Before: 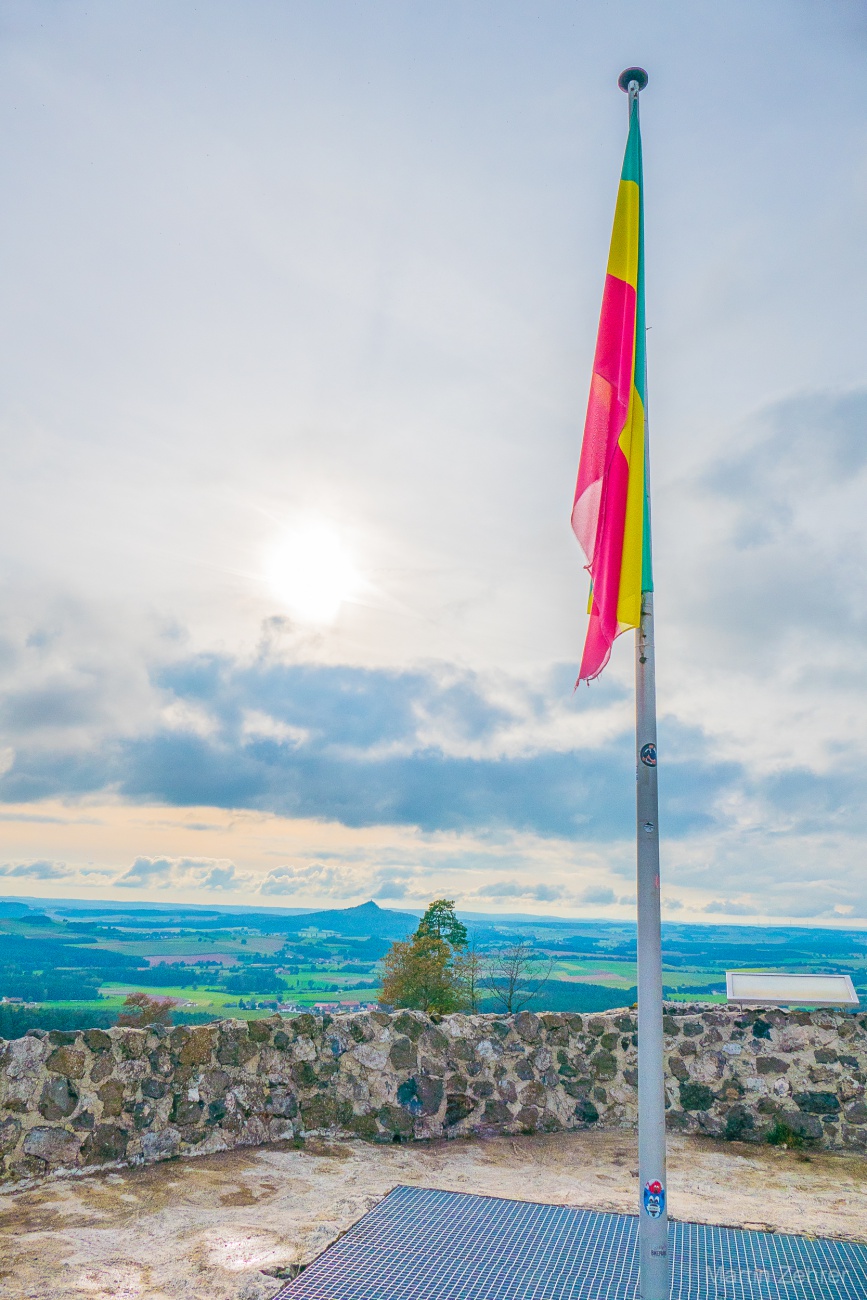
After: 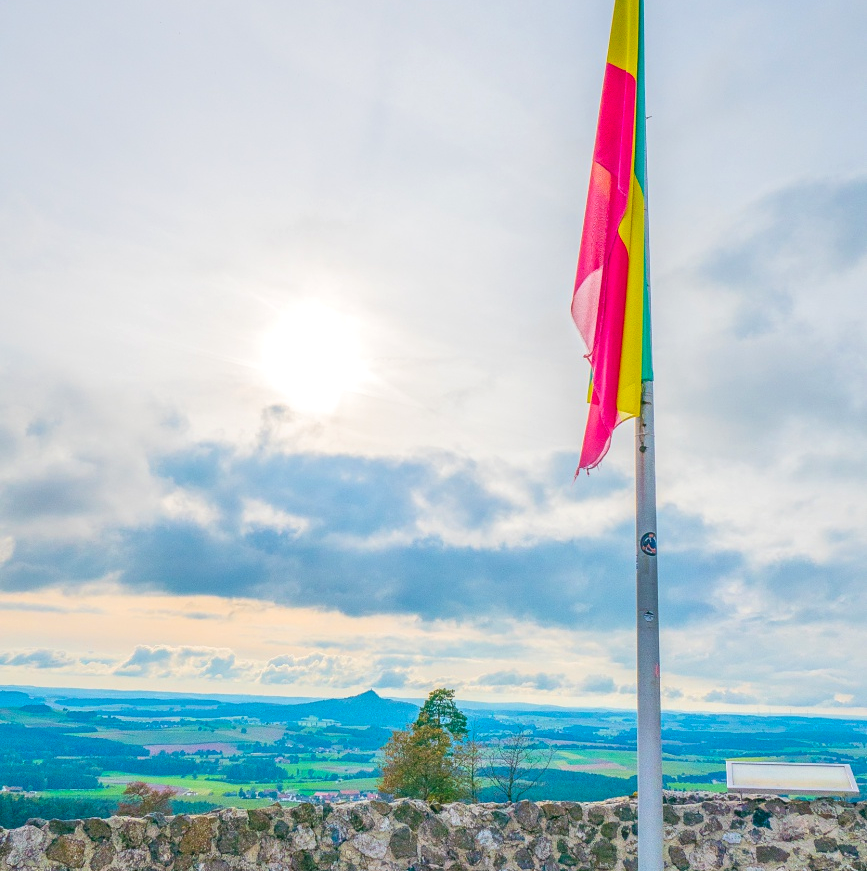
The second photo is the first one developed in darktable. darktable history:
contrast brightness saturation: contrast 0.027, brightness 0.064, saturation 0.122
crop: top 16.254%, bottom 16.713%
local contrast: on, module defaults
